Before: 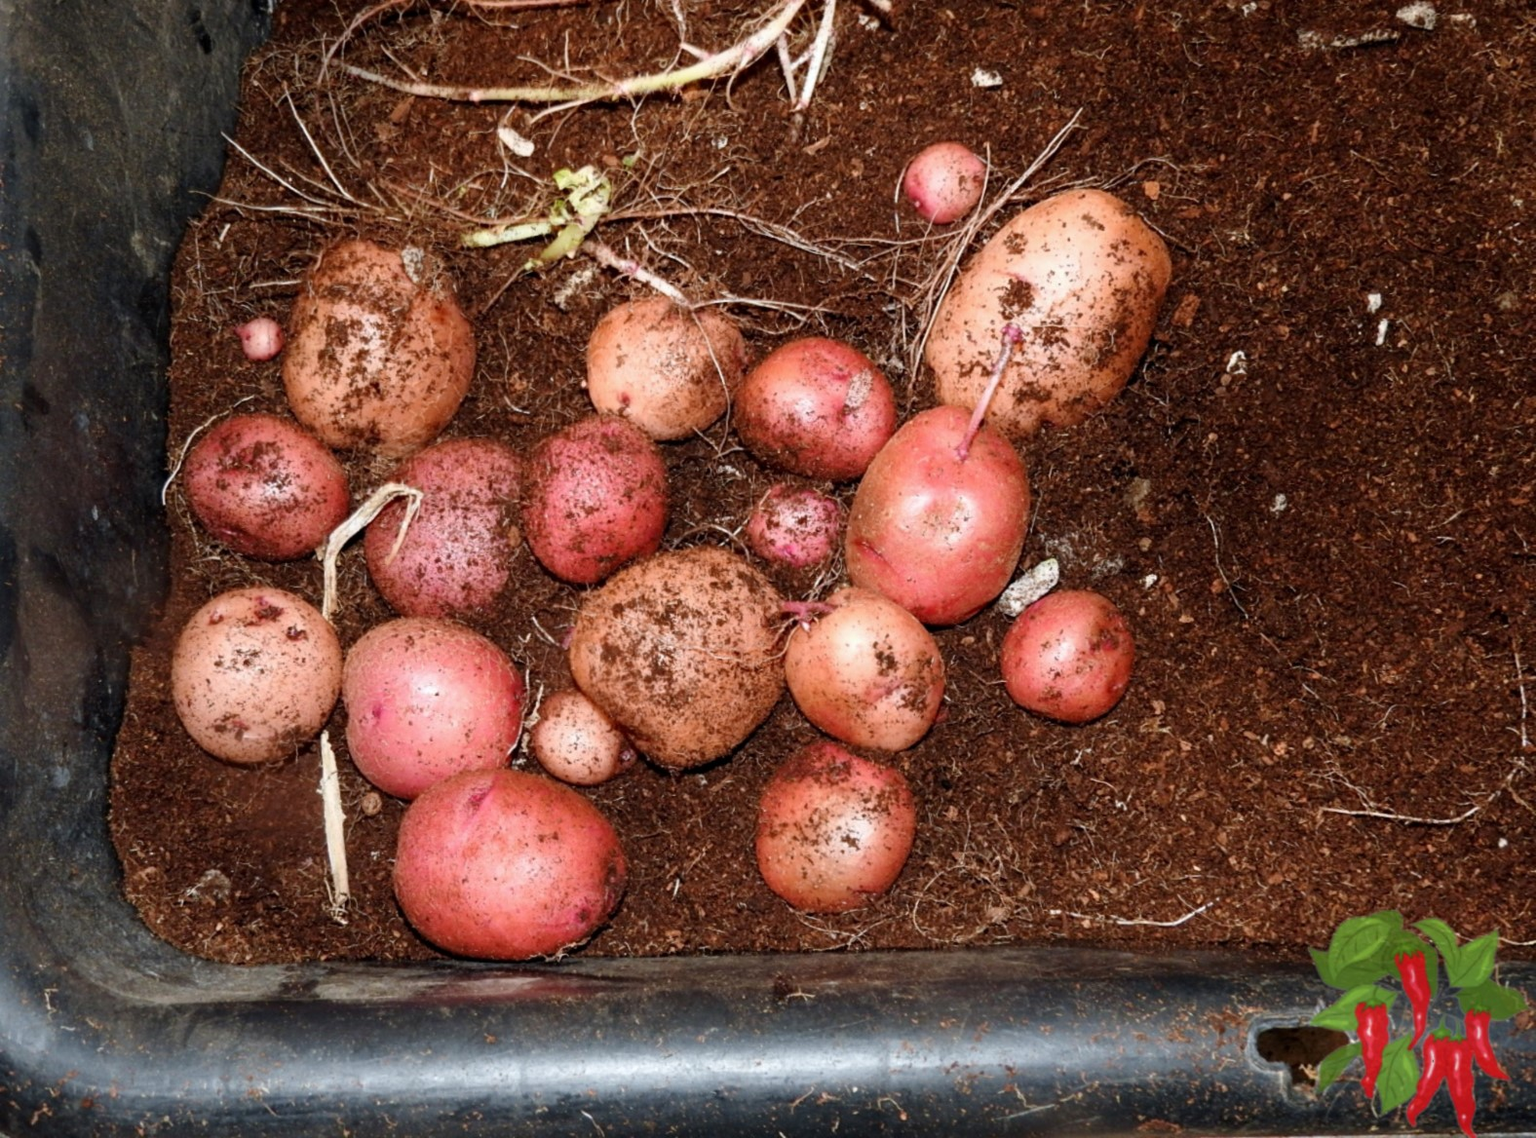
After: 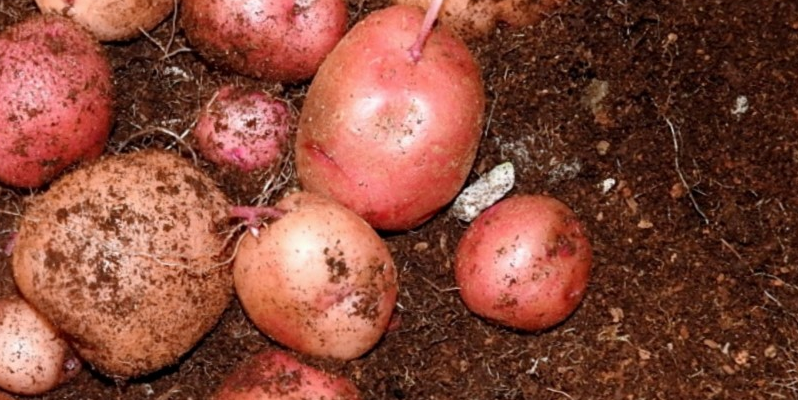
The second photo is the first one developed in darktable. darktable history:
crop: left 36.33%, top 35.208%, right 13.035%, bottom 30.508%
